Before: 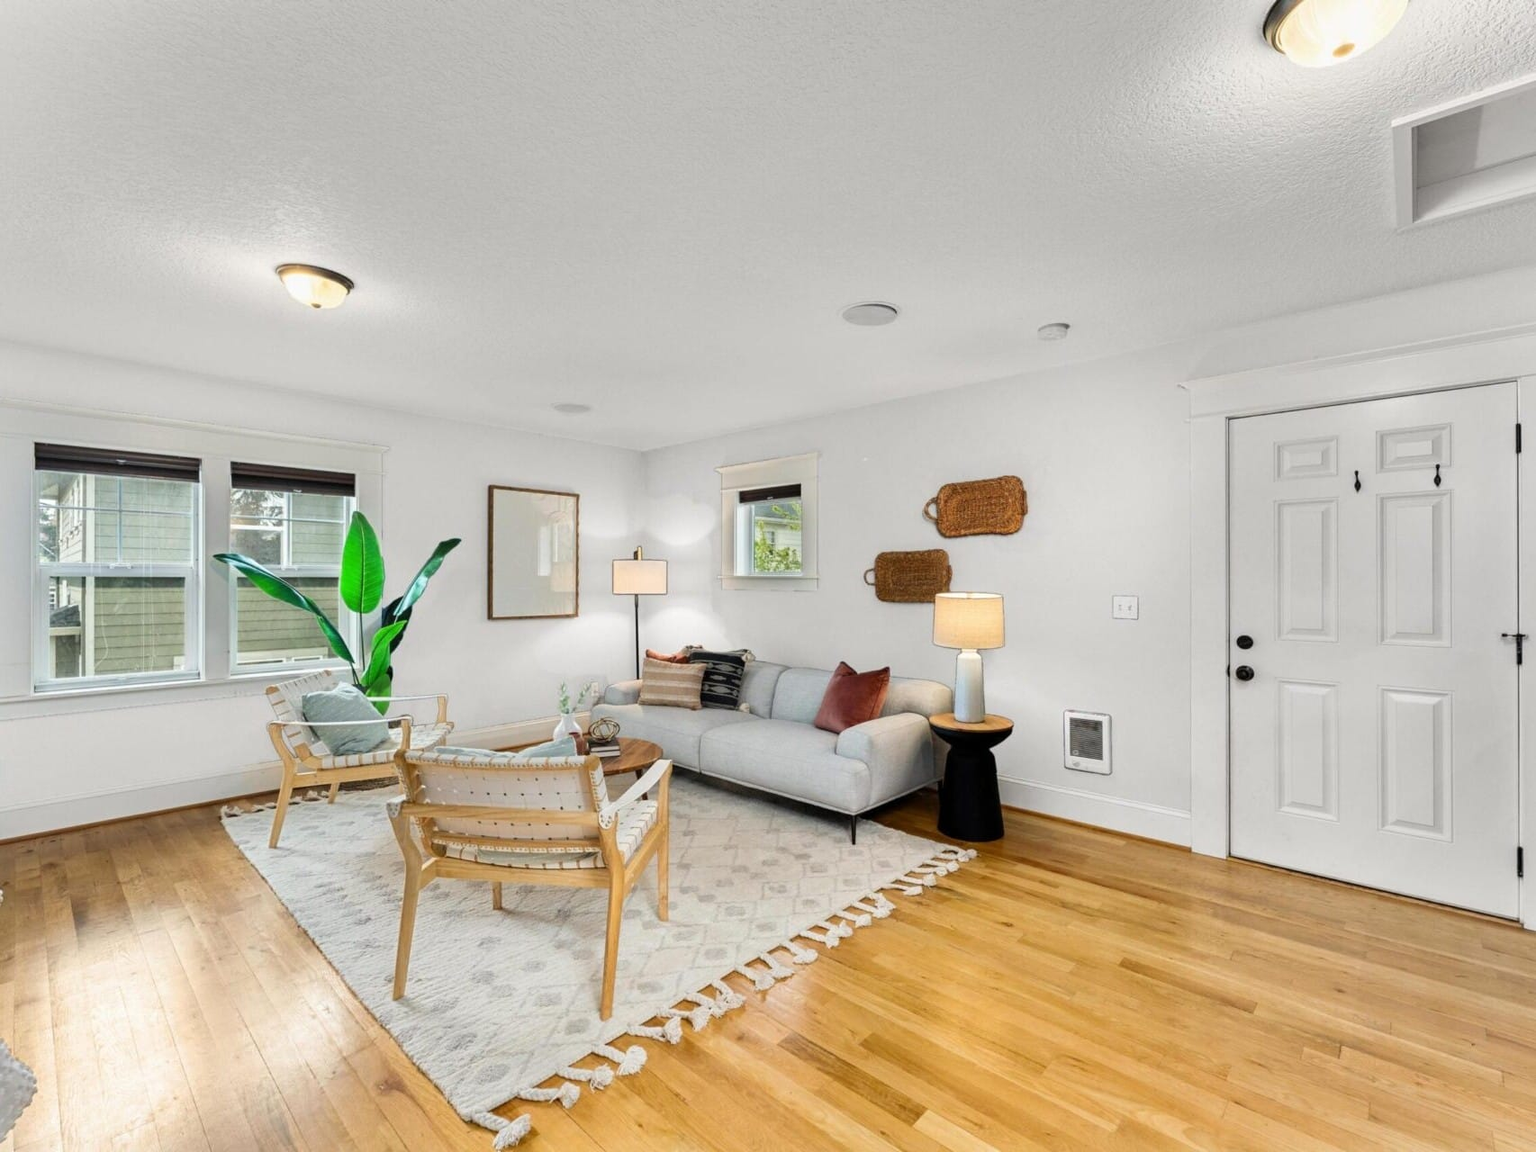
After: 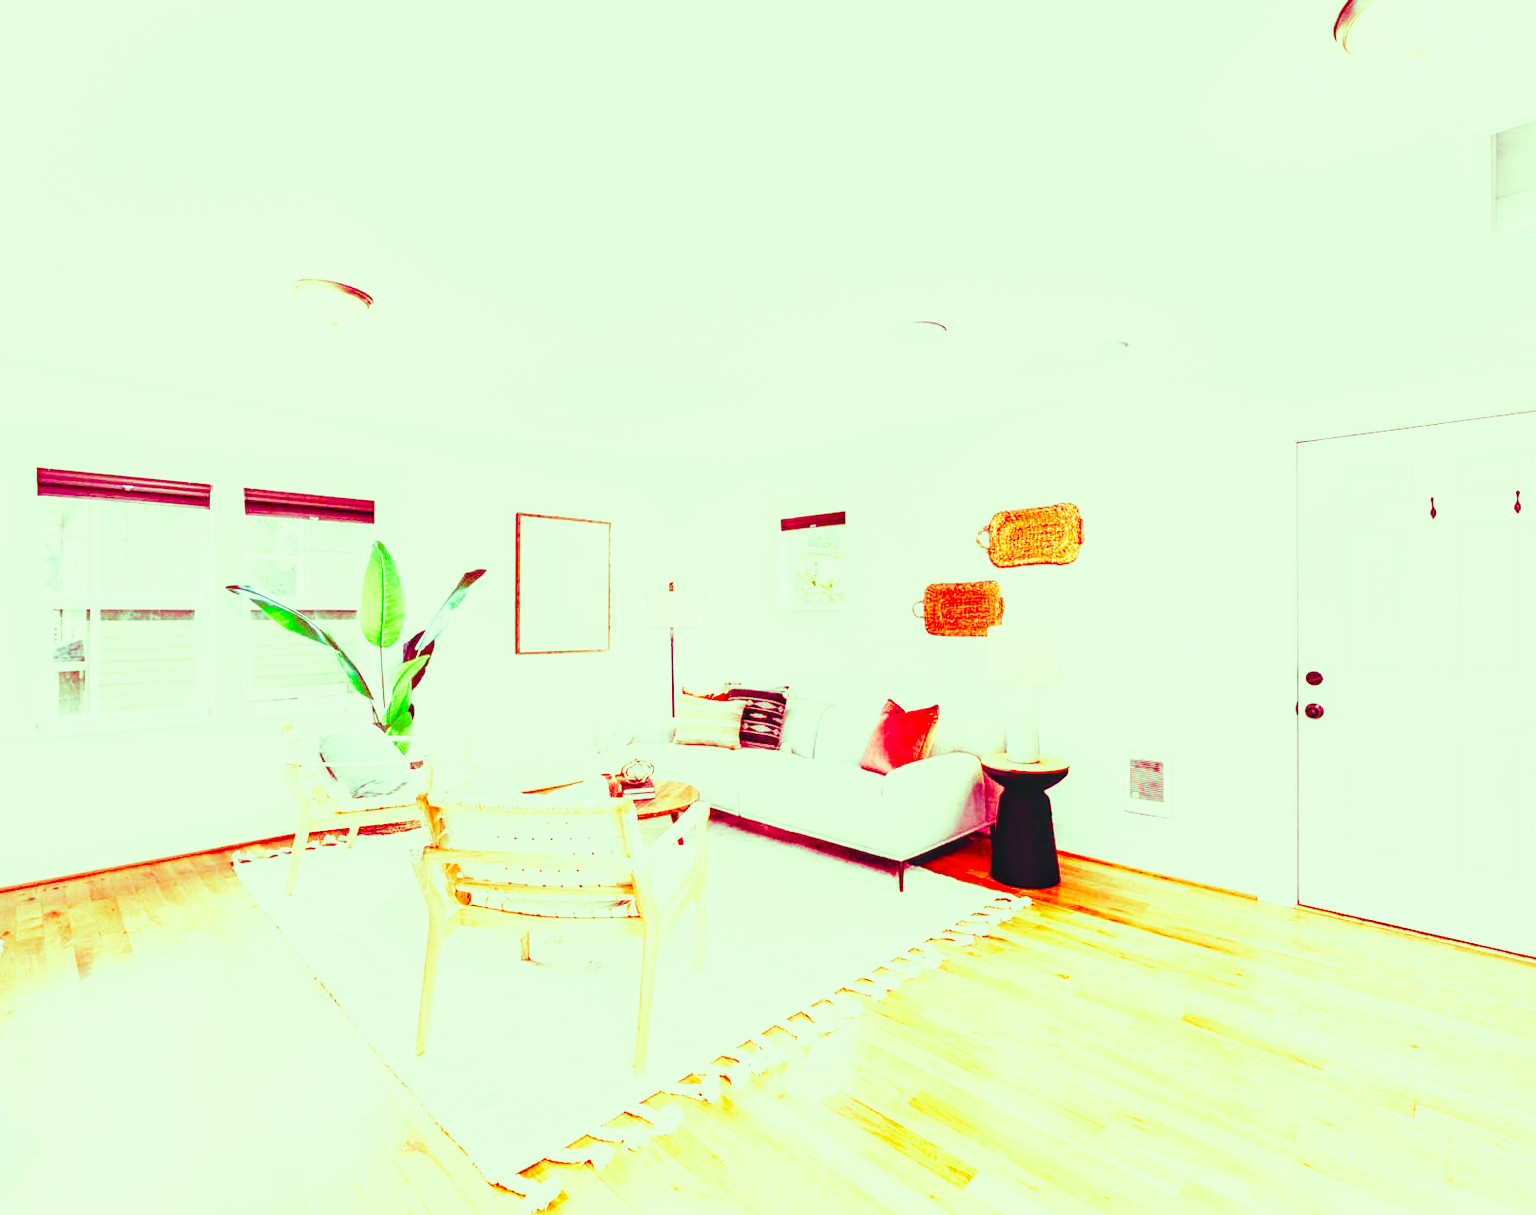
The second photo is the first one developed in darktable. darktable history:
base curve: curves: ch0 [(0, 0) (0.012, 0.01) (0.073, 0.168) (0.31, 0.711) (0.645, 0.957) (1, 1)], preserve colors none
exposure: black level correction 0, exposure 1.283 EV, compensate highlight preservation false
crop and rotate: left 0%, right 5.27%
color balance rgb: shadows lift › luminance -18.402%, shadows lift › chroma 35.361%, global offset › chroma 0.098%, global offset › hue 250.2°, linear chroma grading › global chroma -15.464%, perceptual saturation grading › global saturation 0.088%, global vibrance -22.945%
local contrast: on, module defaults
color correction: highlights a* -11, highlights b* 9.89, saturation 1.71
